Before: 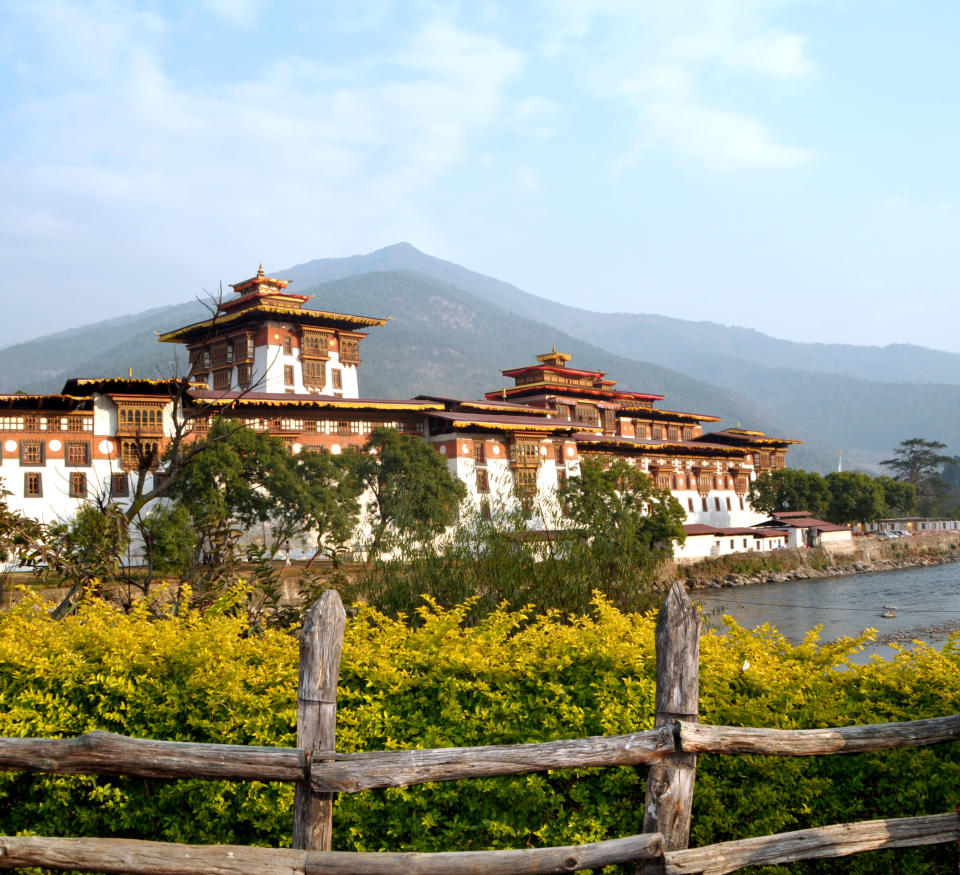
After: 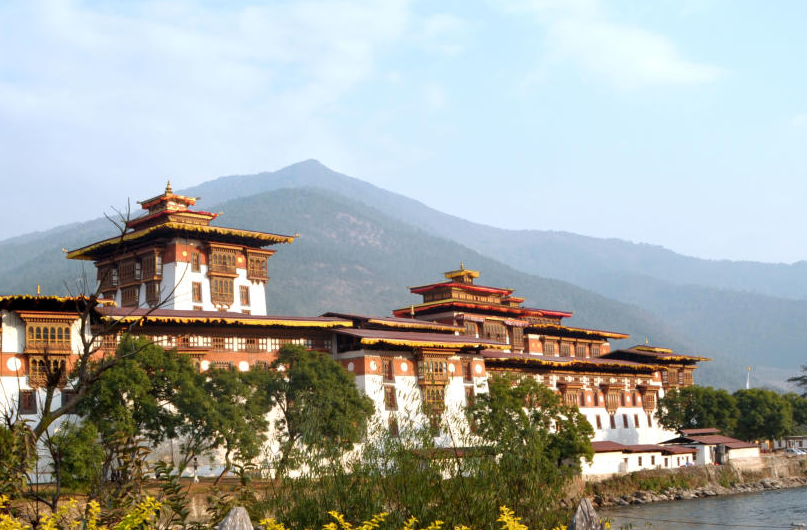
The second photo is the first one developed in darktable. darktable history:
crop and rotate: left 9.679%, top 9.487%, right 6.174%, bottom 29.875%
